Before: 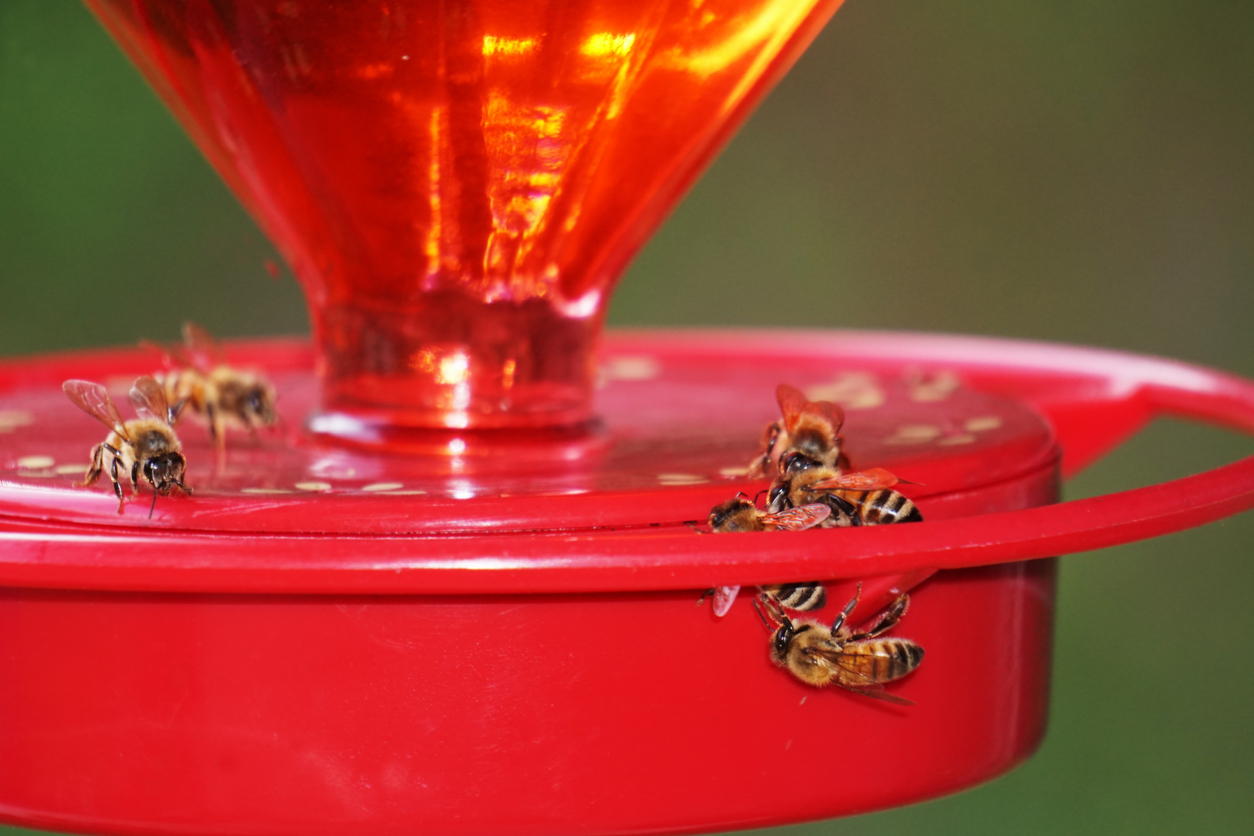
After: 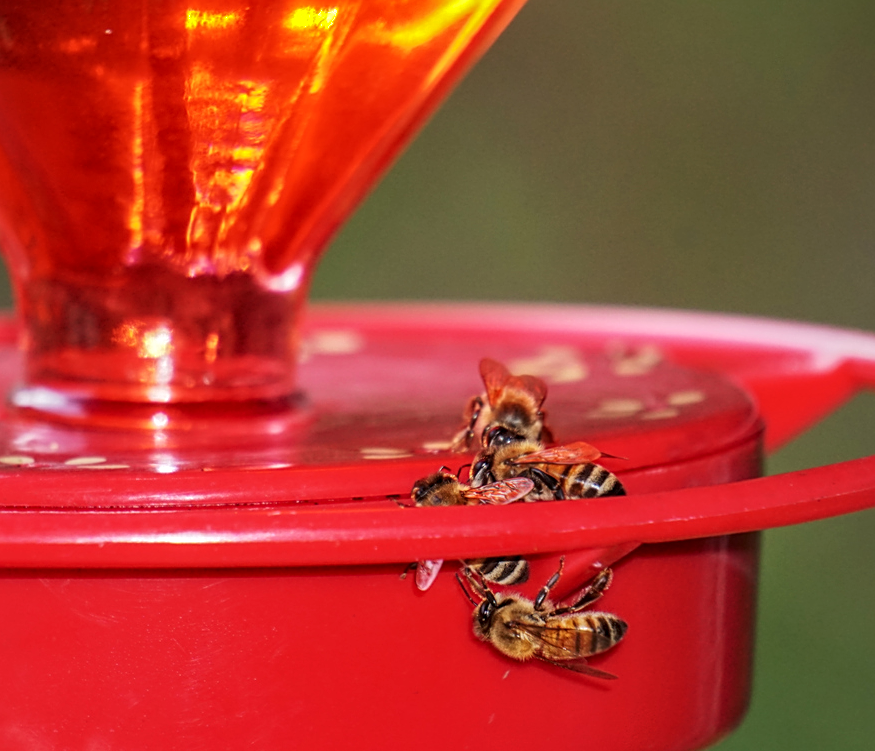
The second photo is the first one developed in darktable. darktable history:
sharpen: on, module defaults
crop and rotate: left 23.762%, top 3.164%, right 6.461%, bottom 7.002%
local contrast: highlights 4%, shadows 4%, detail 134%
shadows and highlights: shadows 39.85, highlights -59.82, highlights color adjustment 53.21%
